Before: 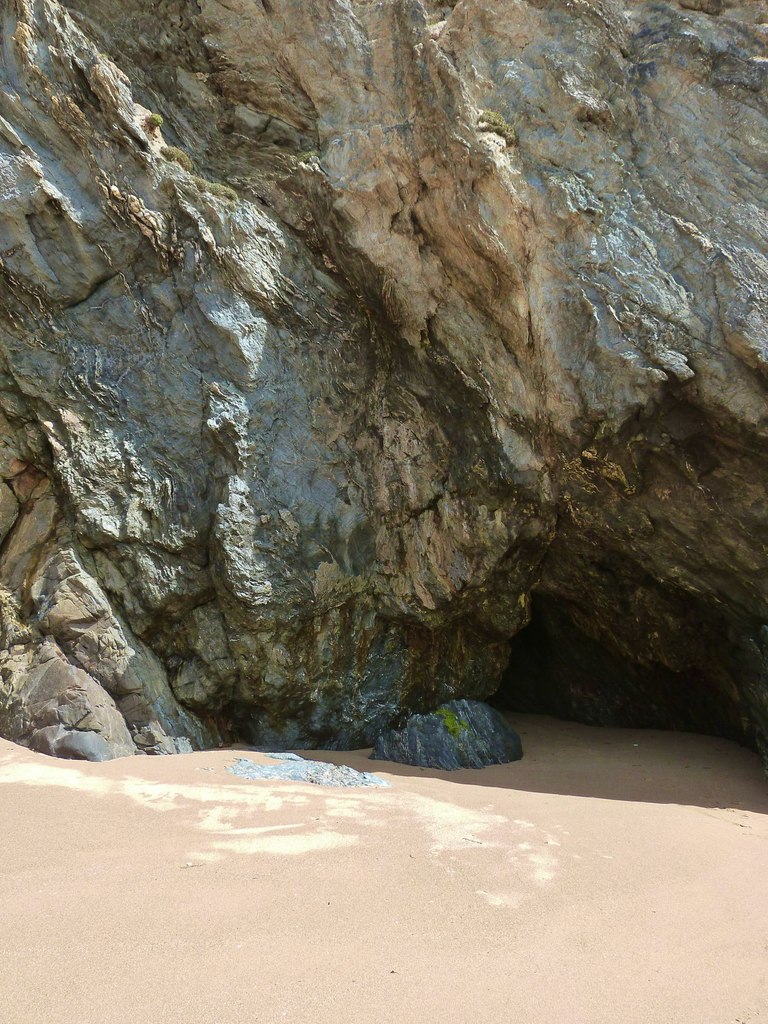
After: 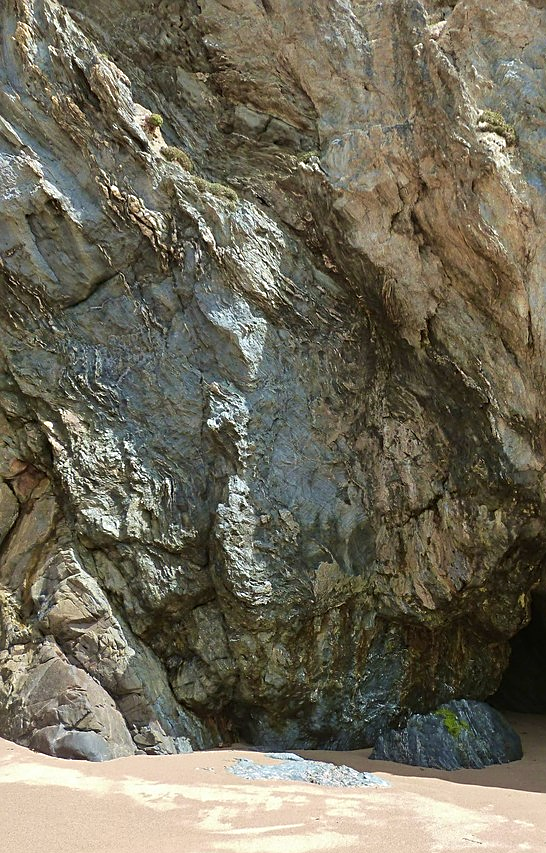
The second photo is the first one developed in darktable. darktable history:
sharpen: on, module defaults
crop: right 28.885%, bottom 16.626%
